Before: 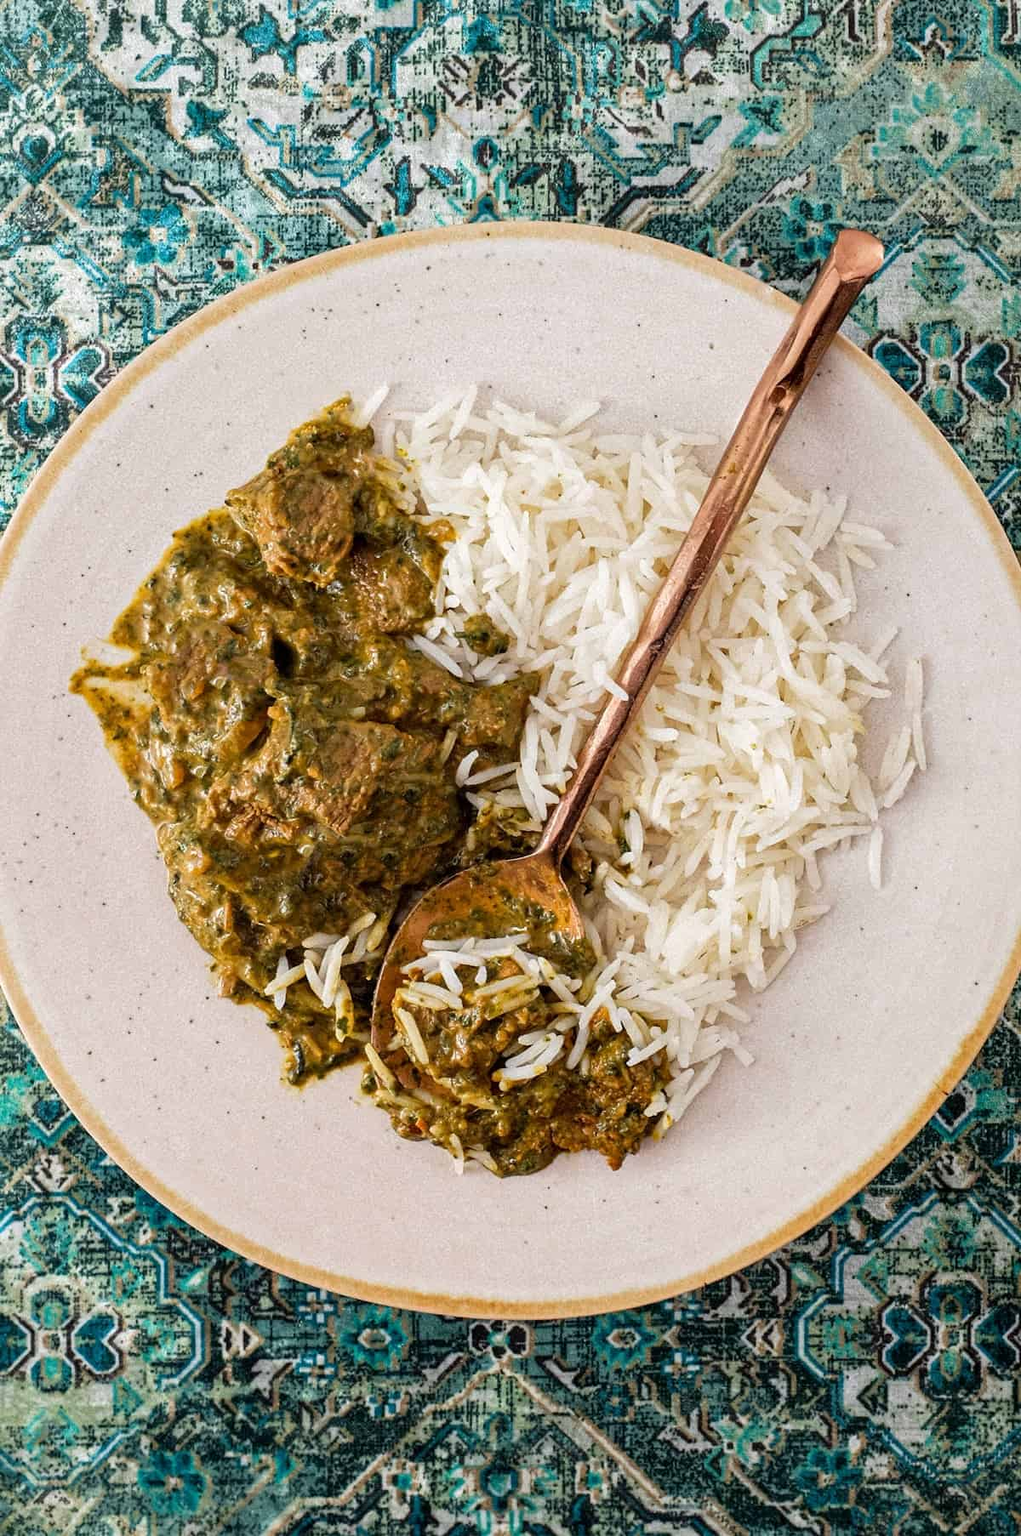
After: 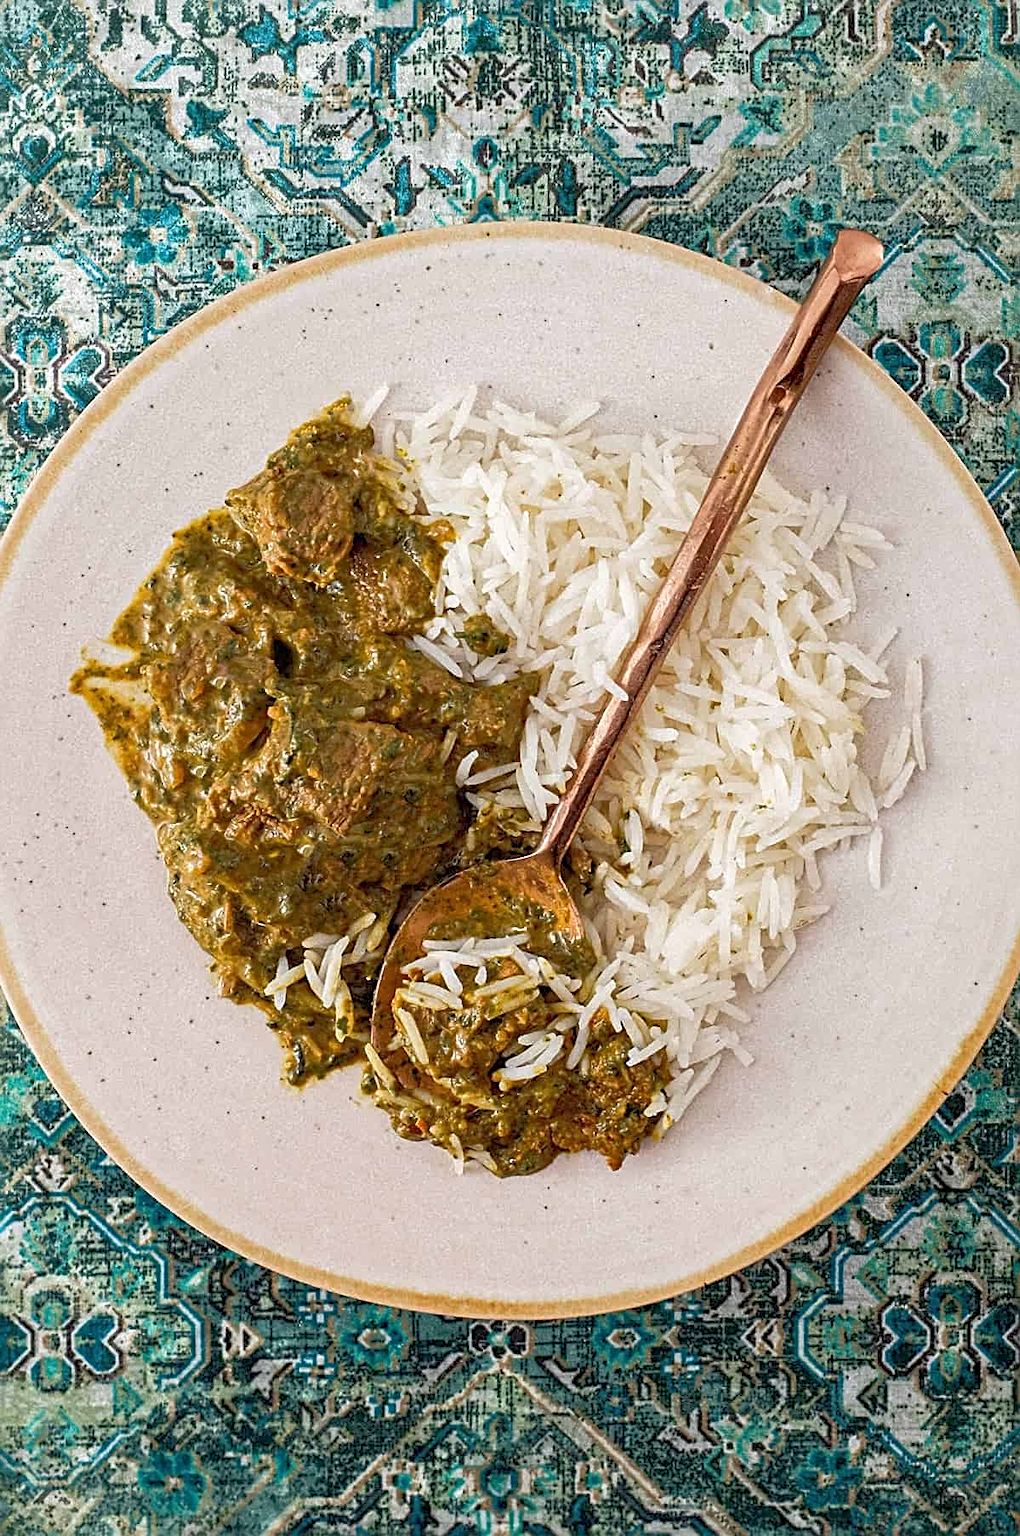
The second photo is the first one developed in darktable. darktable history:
rgb curve: curves: ch0 [(0, 0) (0.072, 0.166) (0.217, 0.293) (0.414, 0.42) (1, 1)], compensate middle gray true, preserve colors basic power
sharpen: radius 2.767
